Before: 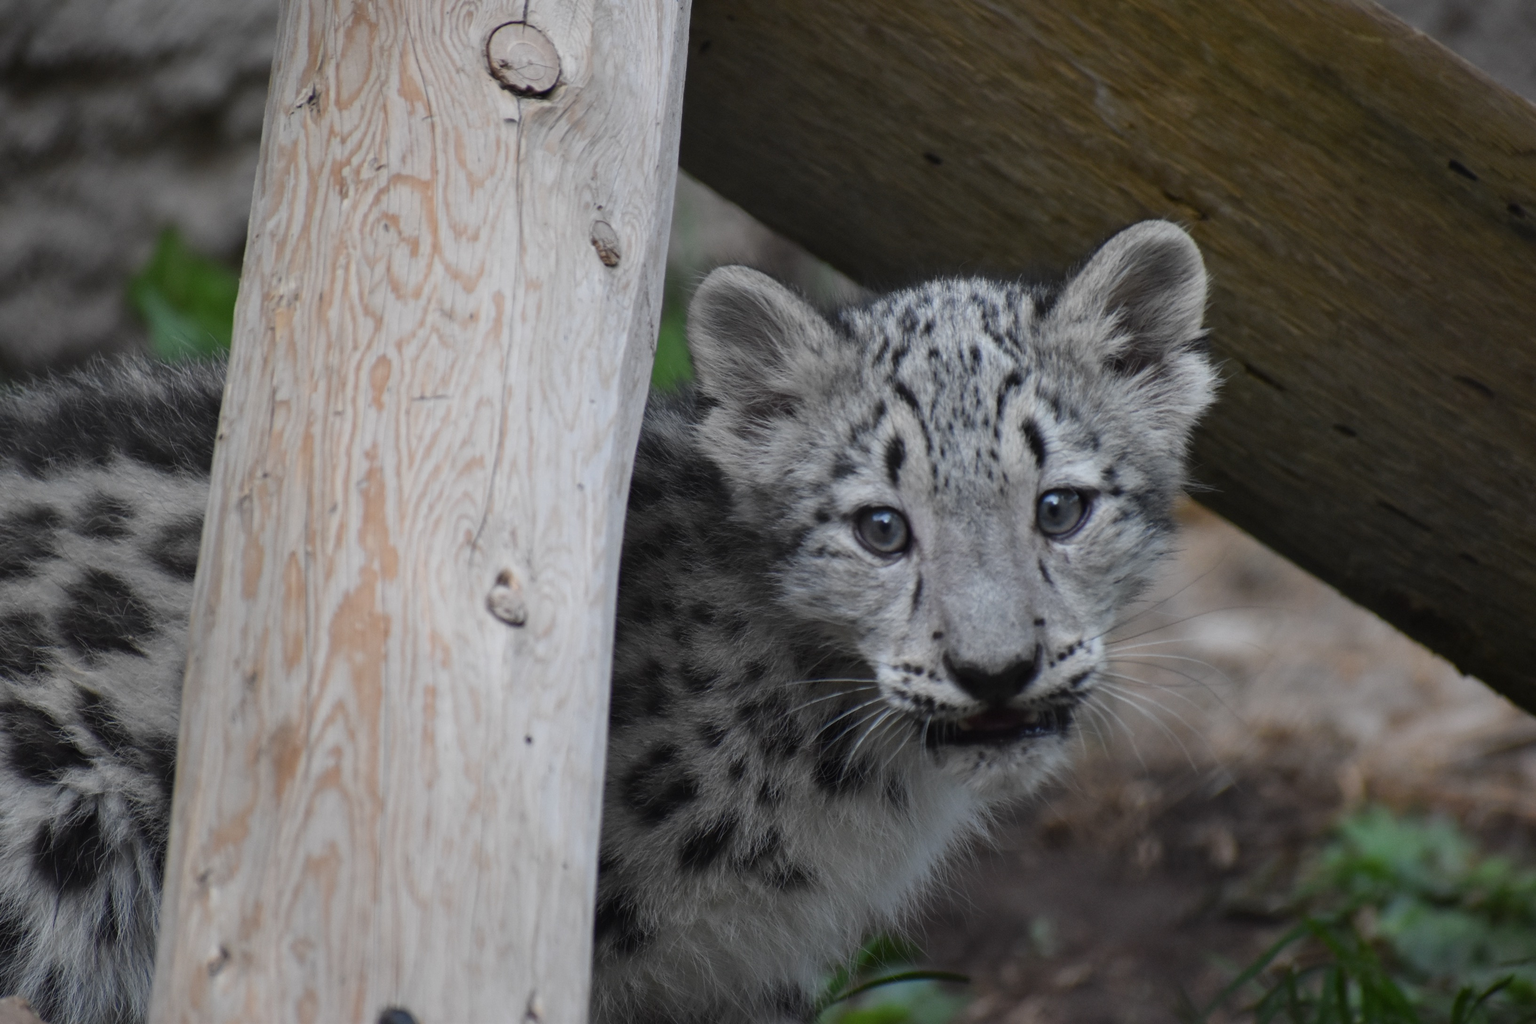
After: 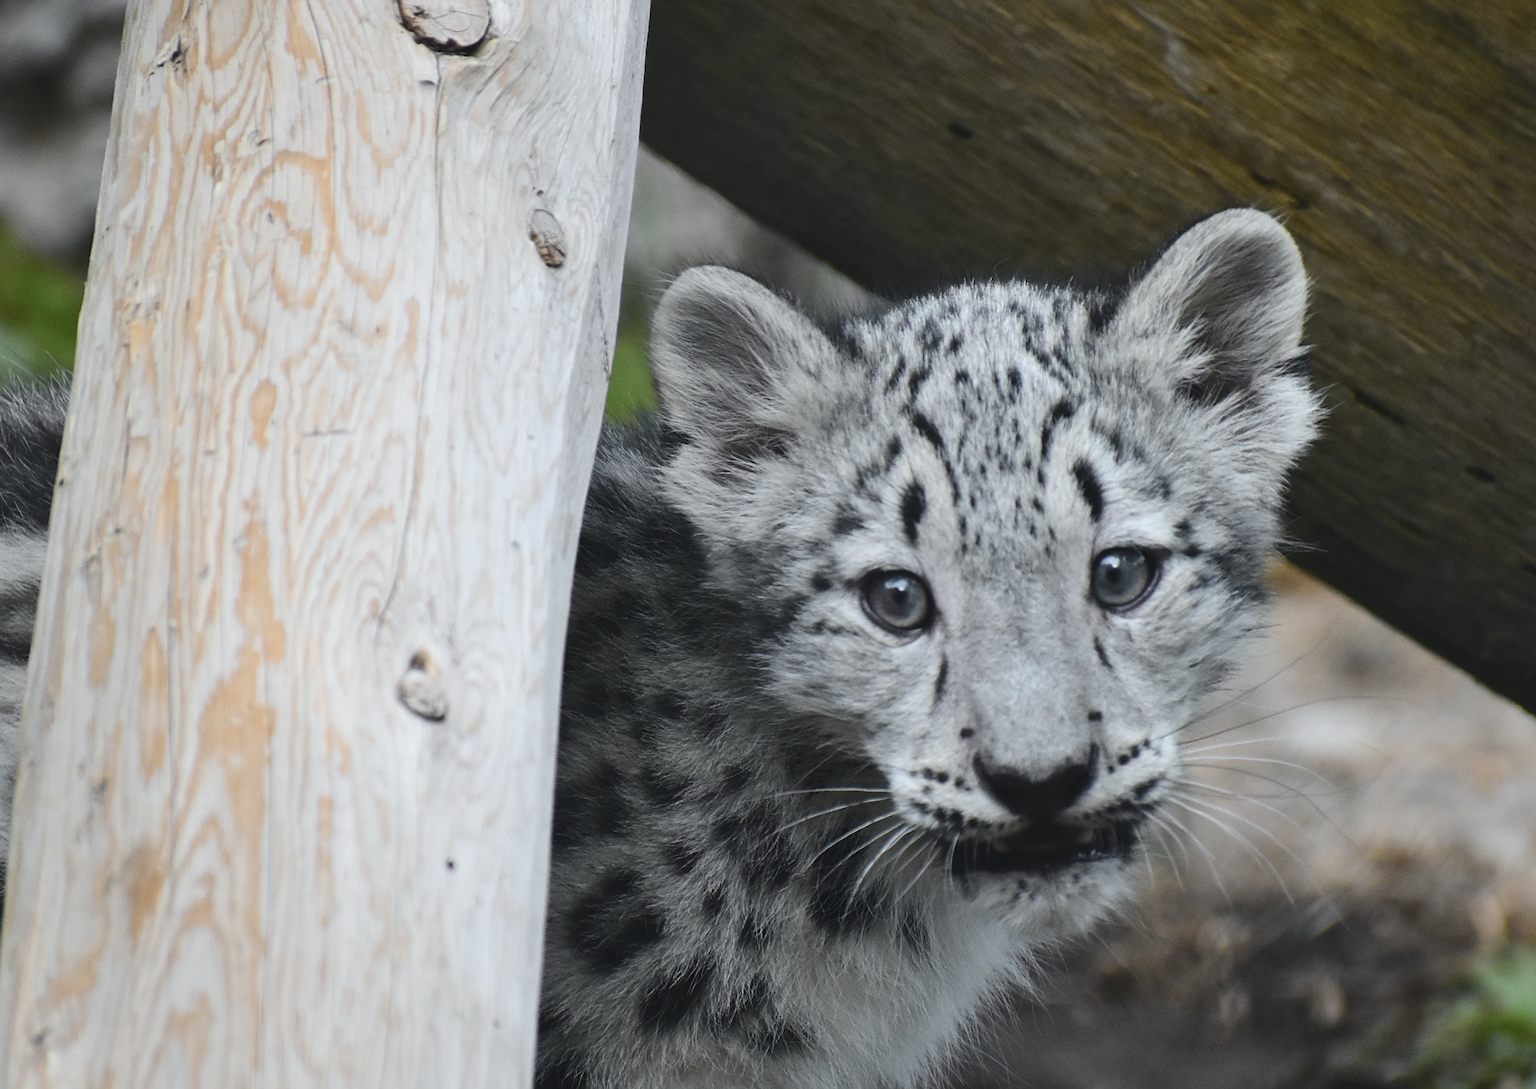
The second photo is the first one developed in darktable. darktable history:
exposure: black level correction -0.008, exposure 0.067 EV, compensate highlight preservation false
sharpen: on, module defaults
tone curve: curves: ch0 [(0, 0.023) (0.087, 0.065) (0.184, 0.168) (0.45, 0.54) (0.57, 0.683) (0.722, 0.825) (0.877, 0.948) (1, 1)]; ch1 [(0, 0) (0.388, 0.369) (0.44, 0.45) (0.495, 0.491) (0.534, 0.528) (0.657, 0.655) (1, 1)]; ch2 [(0, 0) (0.353, 0.317) (0.408, 0.427) (0.5, 0.497) (0.534, 0.544) (0.576, 0.605) (0.625, 0.631) (1, 1)], color space Lab, independent channels, preserve colors none
crop: left 11.225%, top 5.381%, right 9.565%, bottom 10.314%
